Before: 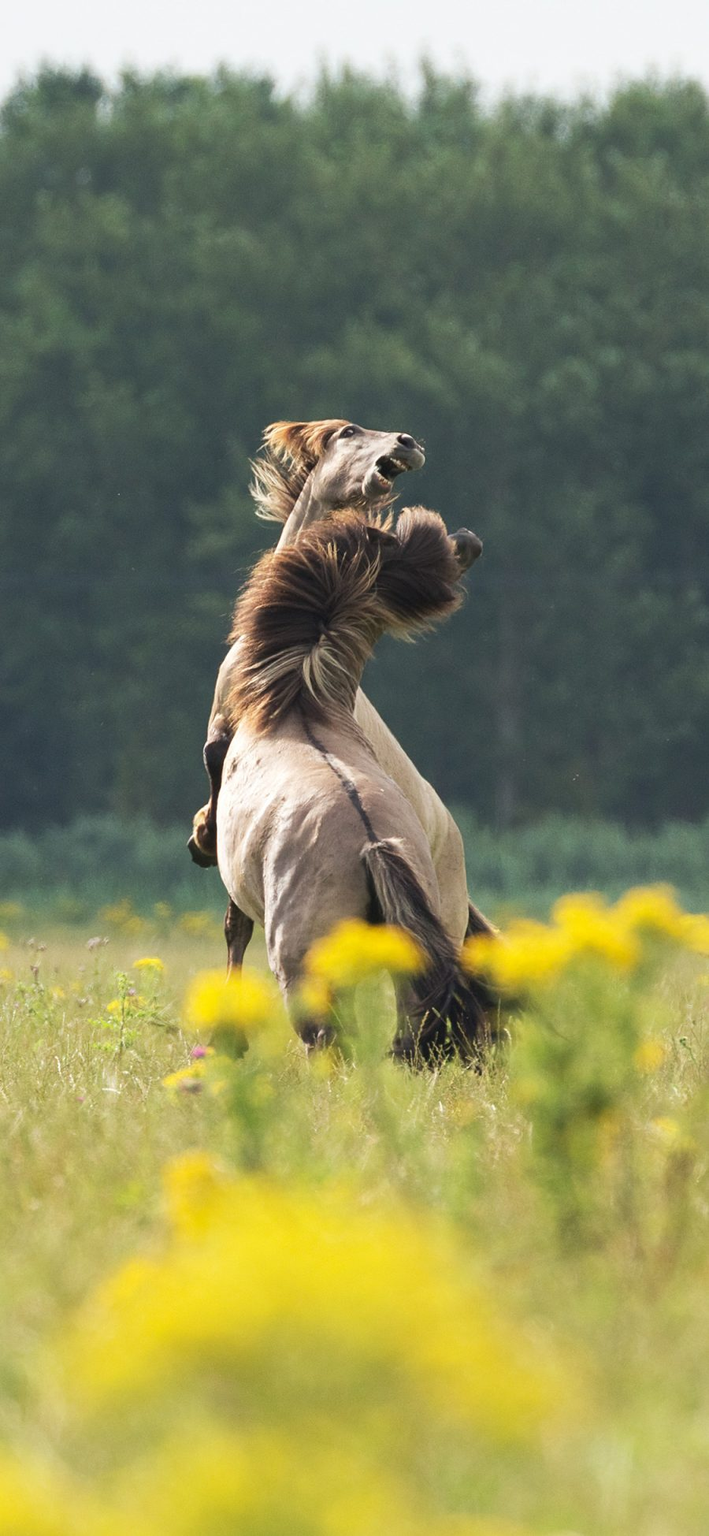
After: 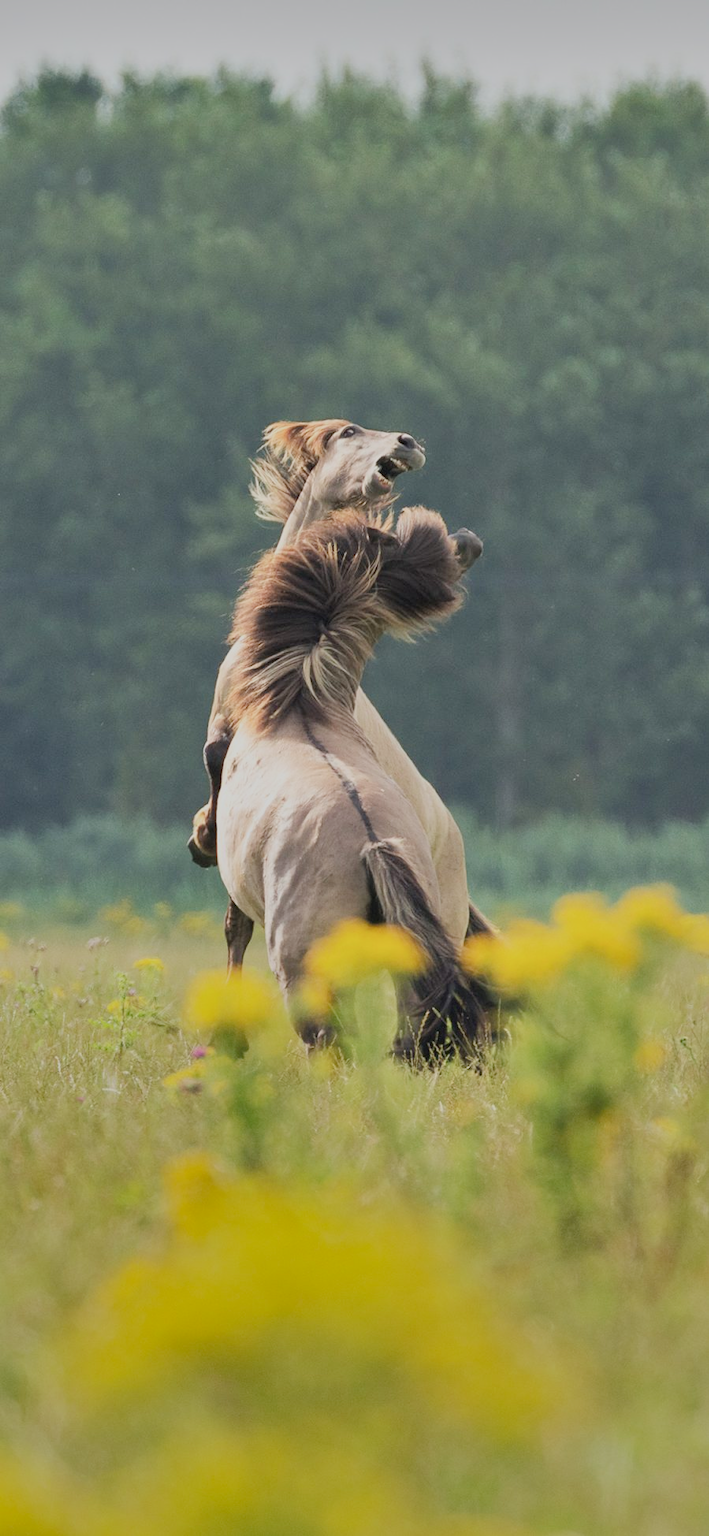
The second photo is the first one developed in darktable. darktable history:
filmic rgb: middle gray luminance 2.72%, black relative exposure -9.97 EV, white relative exposure 6.99 EV, dynamic range scaling 9.83%, target black luminance 0%, hardness 3.16, latitude 44.47%, contrast 0.677, highlights saturation mix 5.17%, shadows ↔ highlights balance 13.44%, iterations of high-quality reconstruction 0
contrast brightness saturation: contrast 0.201, brightness 0.14, saturation 0.14
shadows and highlights: radius 108.44, shadows 45.36, highlights -67.02, low approximation 0.01, soften with gaussian
